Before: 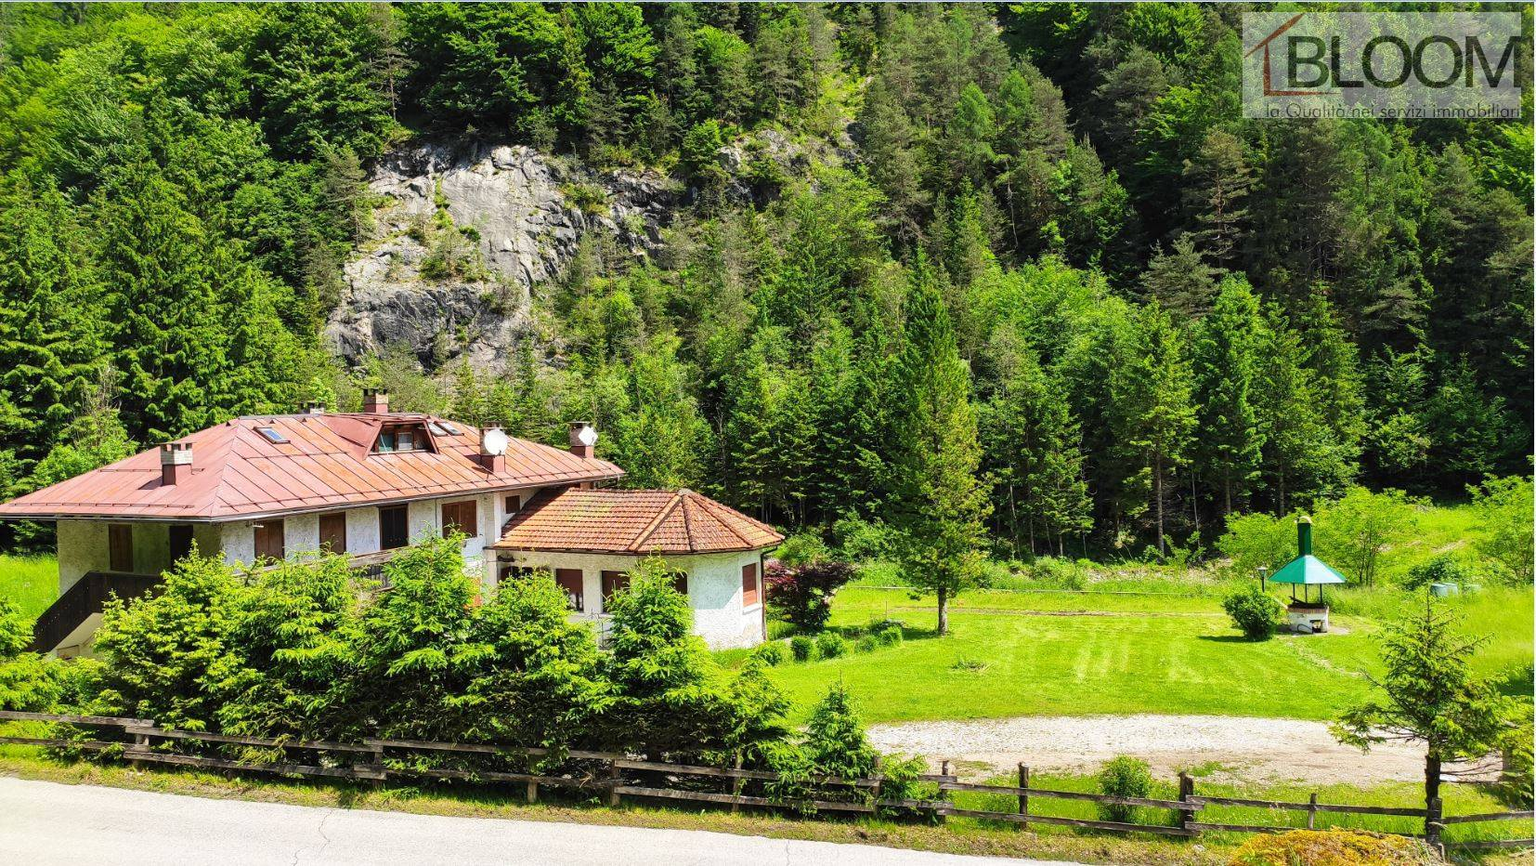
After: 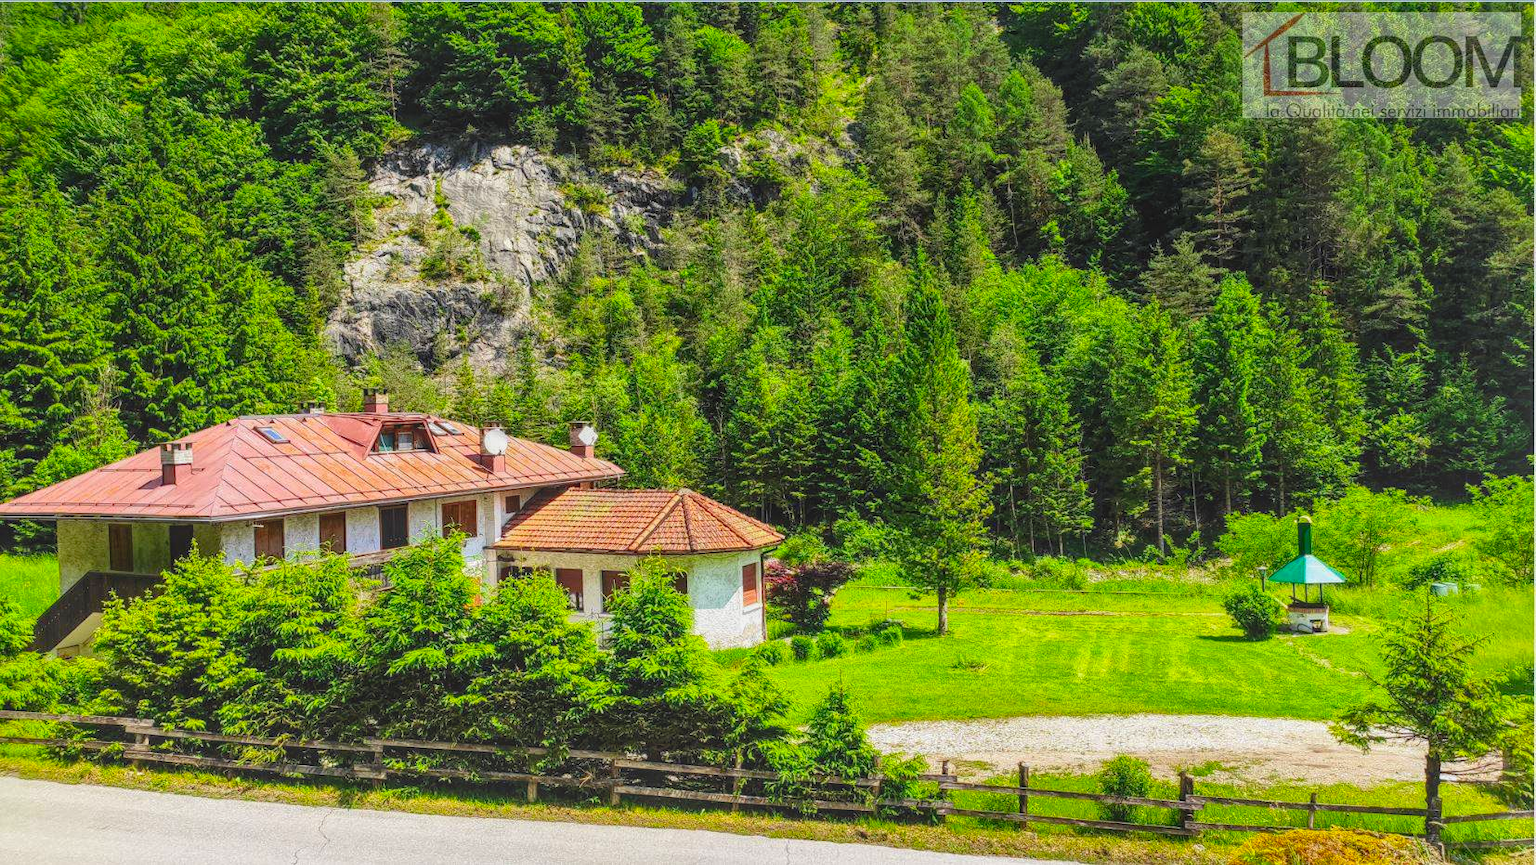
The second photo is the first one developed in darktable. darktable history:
color correction: highlights b* -0.054, saturation 1.32
local contrast: highlights 76%, shadows 55%, detail 177%, midtone range 0.204
contrast brightness saturation: contrast -0.119
